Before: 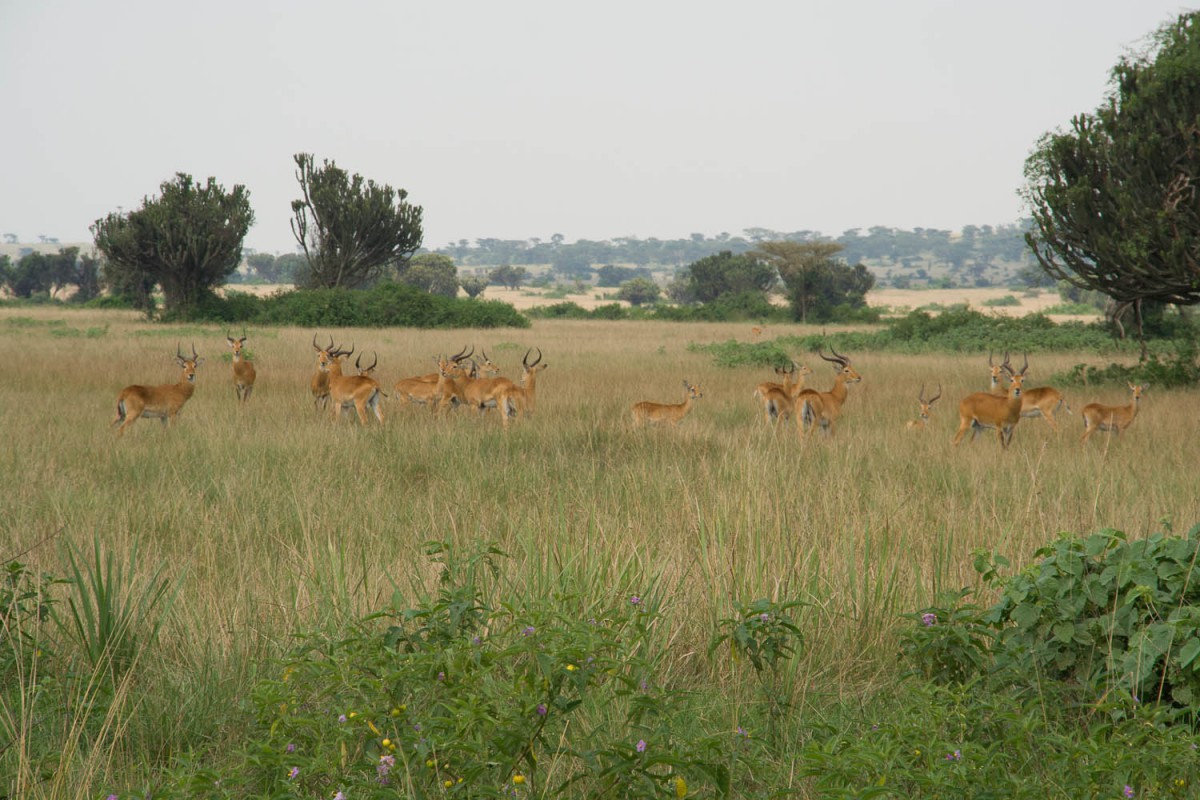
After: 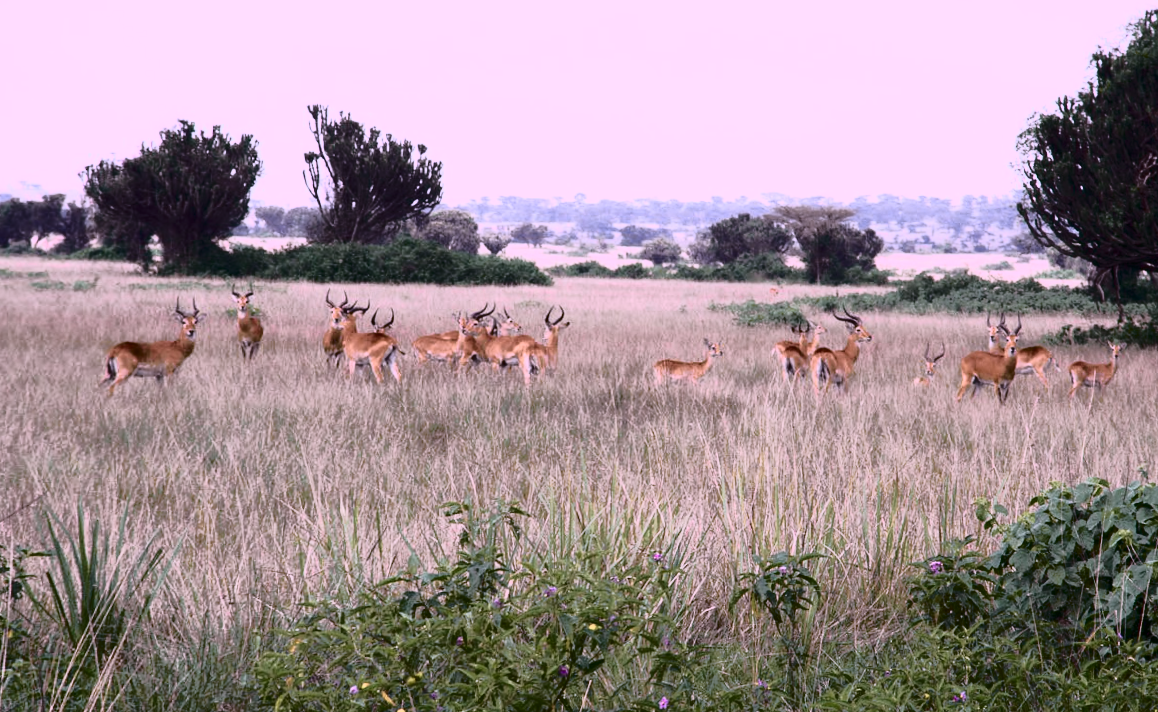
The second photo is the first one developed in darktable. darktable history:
crop: left 1.743%, right 0.268%, bottom 2.011%
tone curve: curves: ch0 [(0, 0) (0.081, 0.044) (0.192, 0.125) (0.283, 0.238) (0.416, 0.449) (0.495, 0.524) (0.661, 0.756) (0.788, 0.87) (1, 0.951)]; ch1 [(0, 0) (0.161, 0.092) (0.35, 0.33) (0.392, 0.392) (0.427, 0.426) (0.479, 0.472) (0.505, 0.497) (0.521, 0.524) (0.567, 0.56) (0.583, 0.592) (0.625, 0.627) (0.678, 0.733) (1, 1)]; ch2 [(0, 0) (0.346, 0.362) (0.404, 0.427) (0.502, 0.499) (0.531, 0.523) (0.544, 0.561) (0.58, 0.59) (0.629, 0.642) (0.717, 0.678) (1, 1)], color space Lab, independent channels, preserve colors none
contrast brightness saturation: contrast 0.28
color calibration: output R [1.107, -0.012, -0.003, 0], output B [0, 0, 1.308, 0], illuminant custom, x 0.389, y 0.387, temperature 3838.64 K
exposure: compensate highlight preservation false
rotate and perspective: rotation -0.013°, lens shift (vertical) -0.027, lens shift (horizontal) 0.178, crop left 0.016, crop right 0.989, crop top 0.082, crop bottom 0.918
